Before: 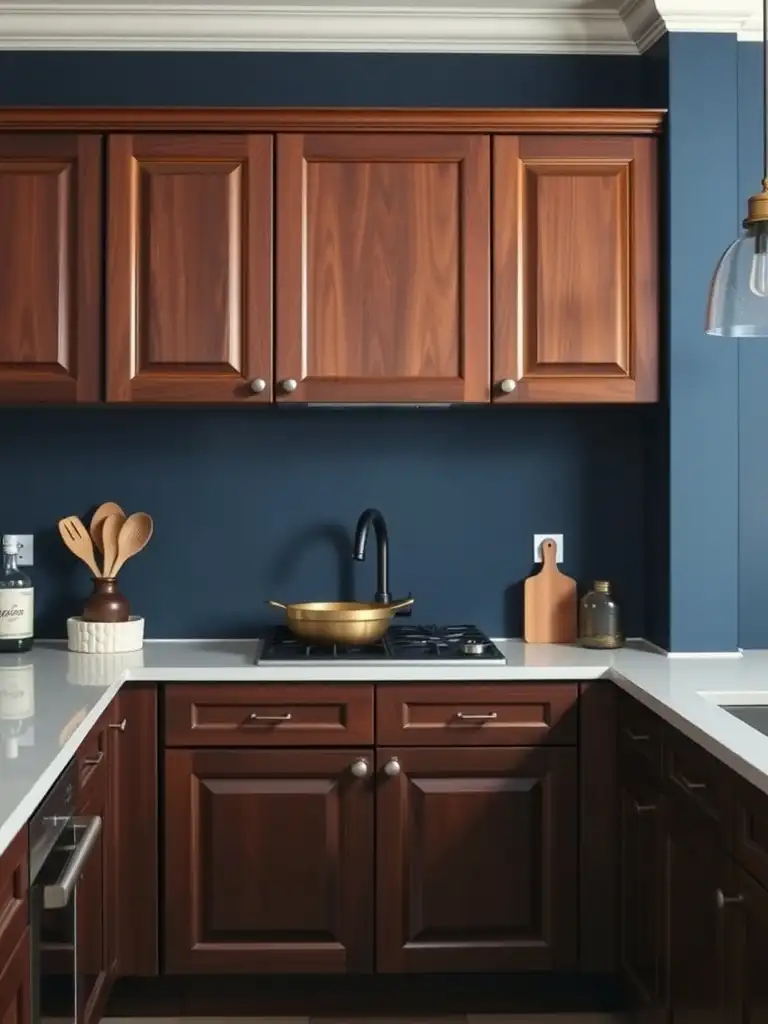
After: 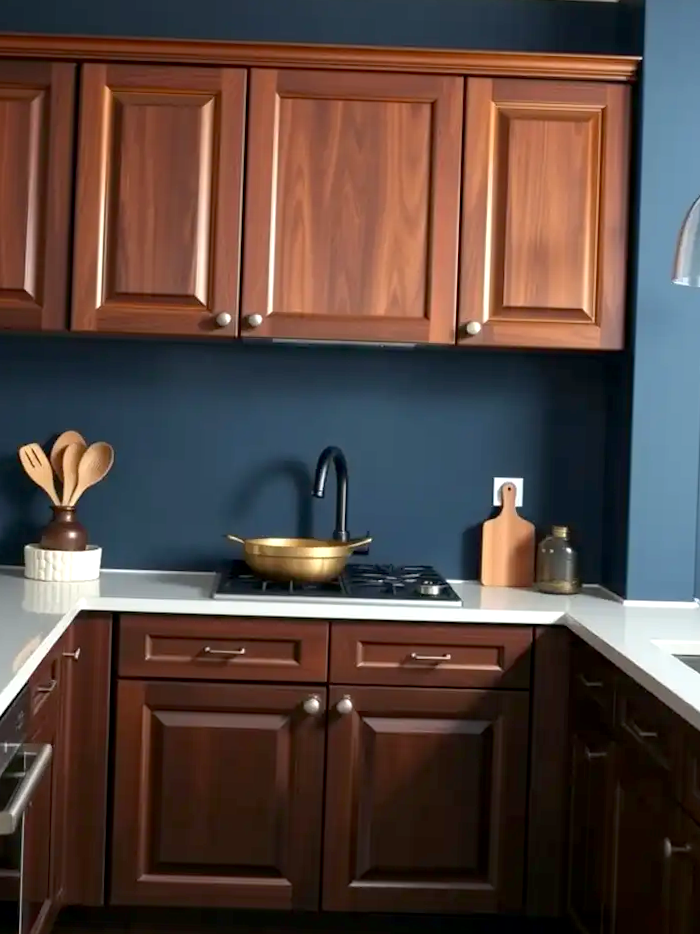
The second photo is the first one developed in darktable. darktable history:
exposure: black level correction 0.005, exposure 0.417 EV, compensate highlight preservation false
crop and rotate: angle -1.96°, left 3.097%, top 4.154%, right 1.586%, bottom 0.529%
